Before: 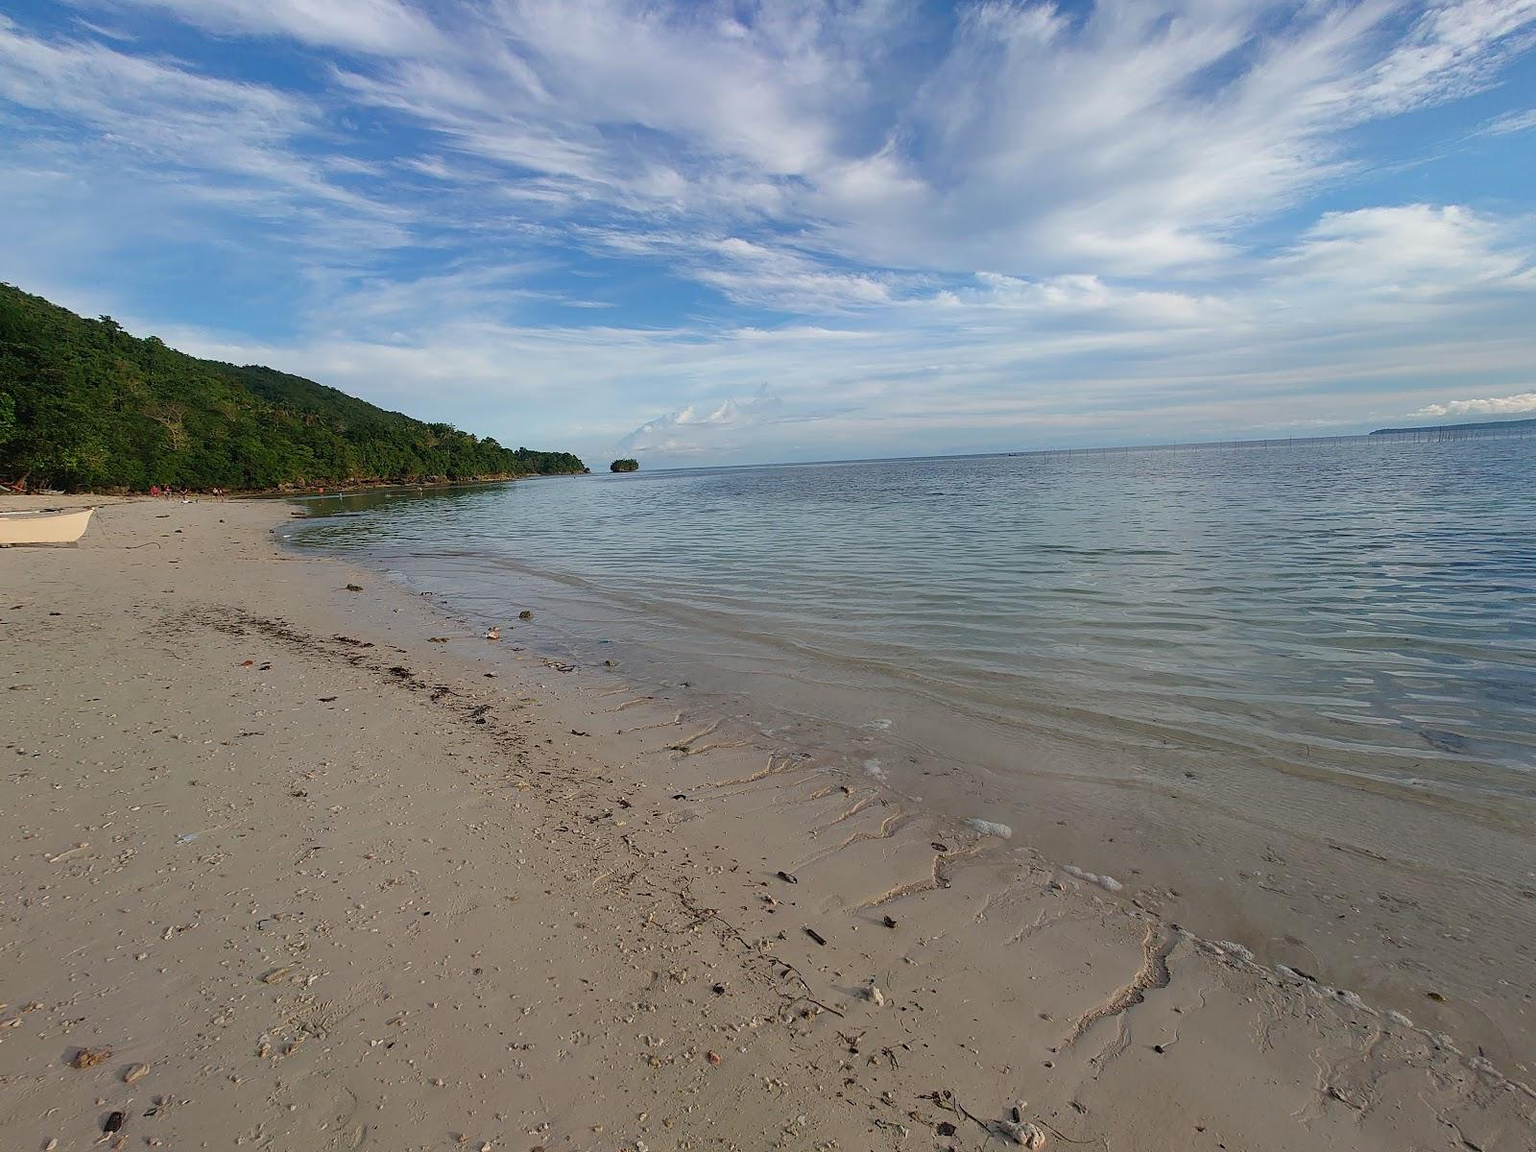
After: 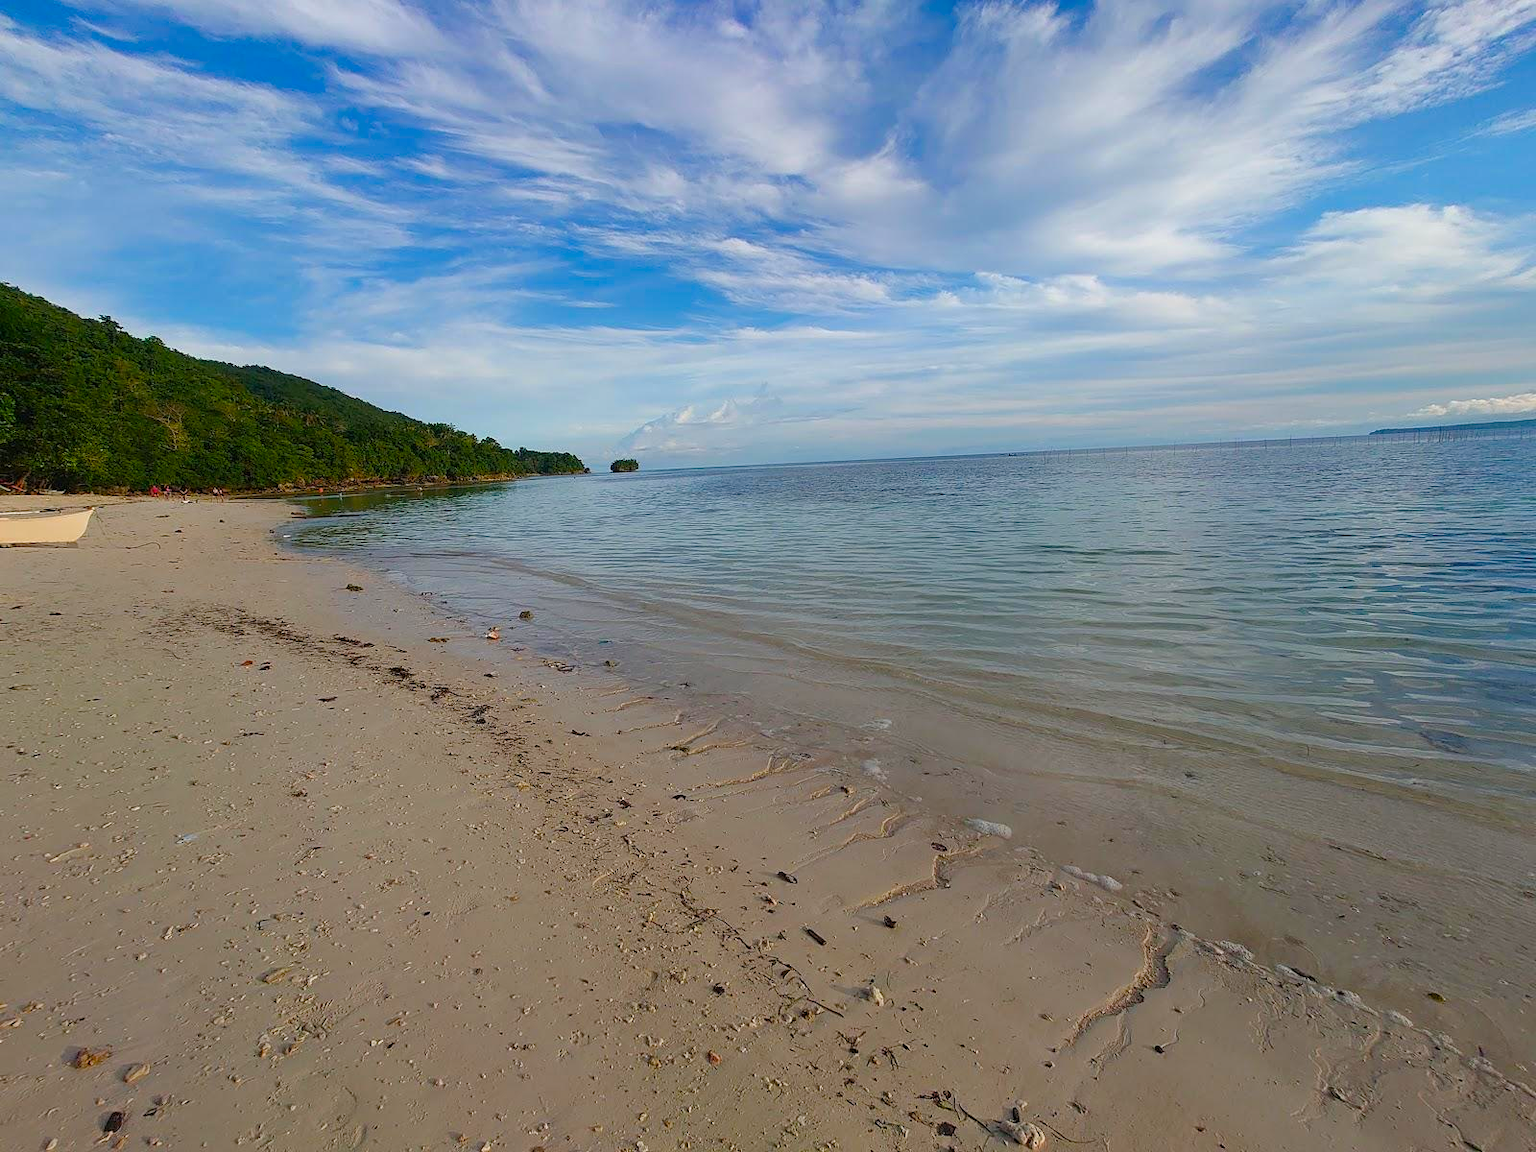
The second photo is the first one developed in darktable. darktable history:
color balance rgb: linear chroma grading › shadows 31.583%, linear chroma grading › global chroma -2.58%, linear chroma grading › mid-tones 3.843%, perceptual saturation grading › global saturation 29.659%
